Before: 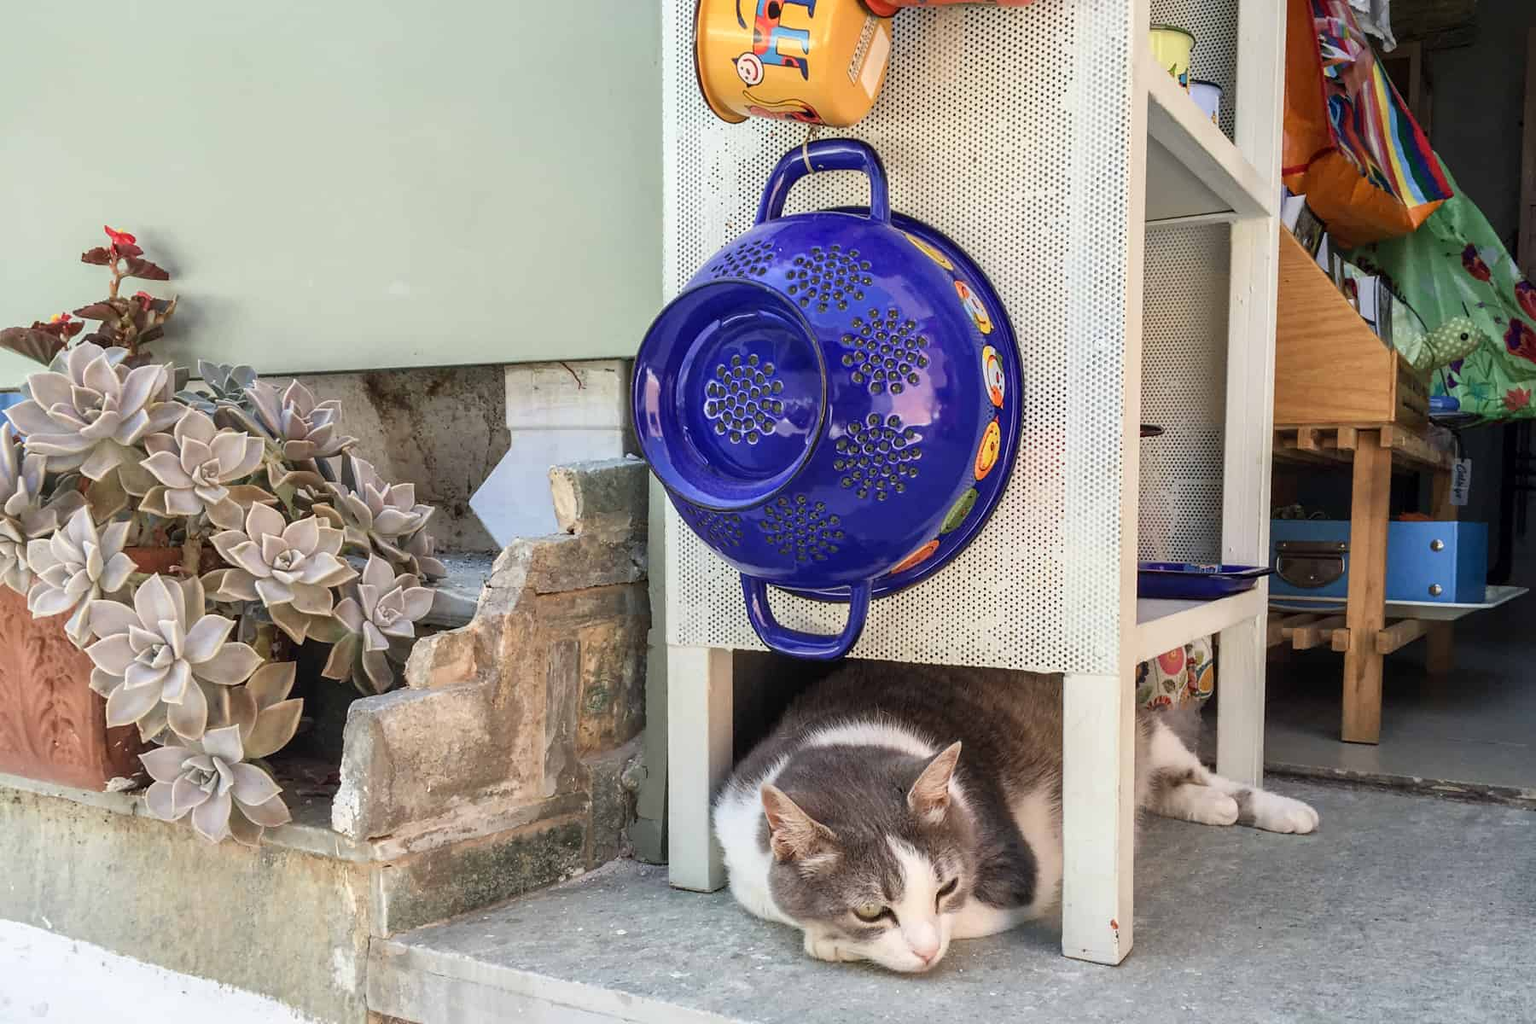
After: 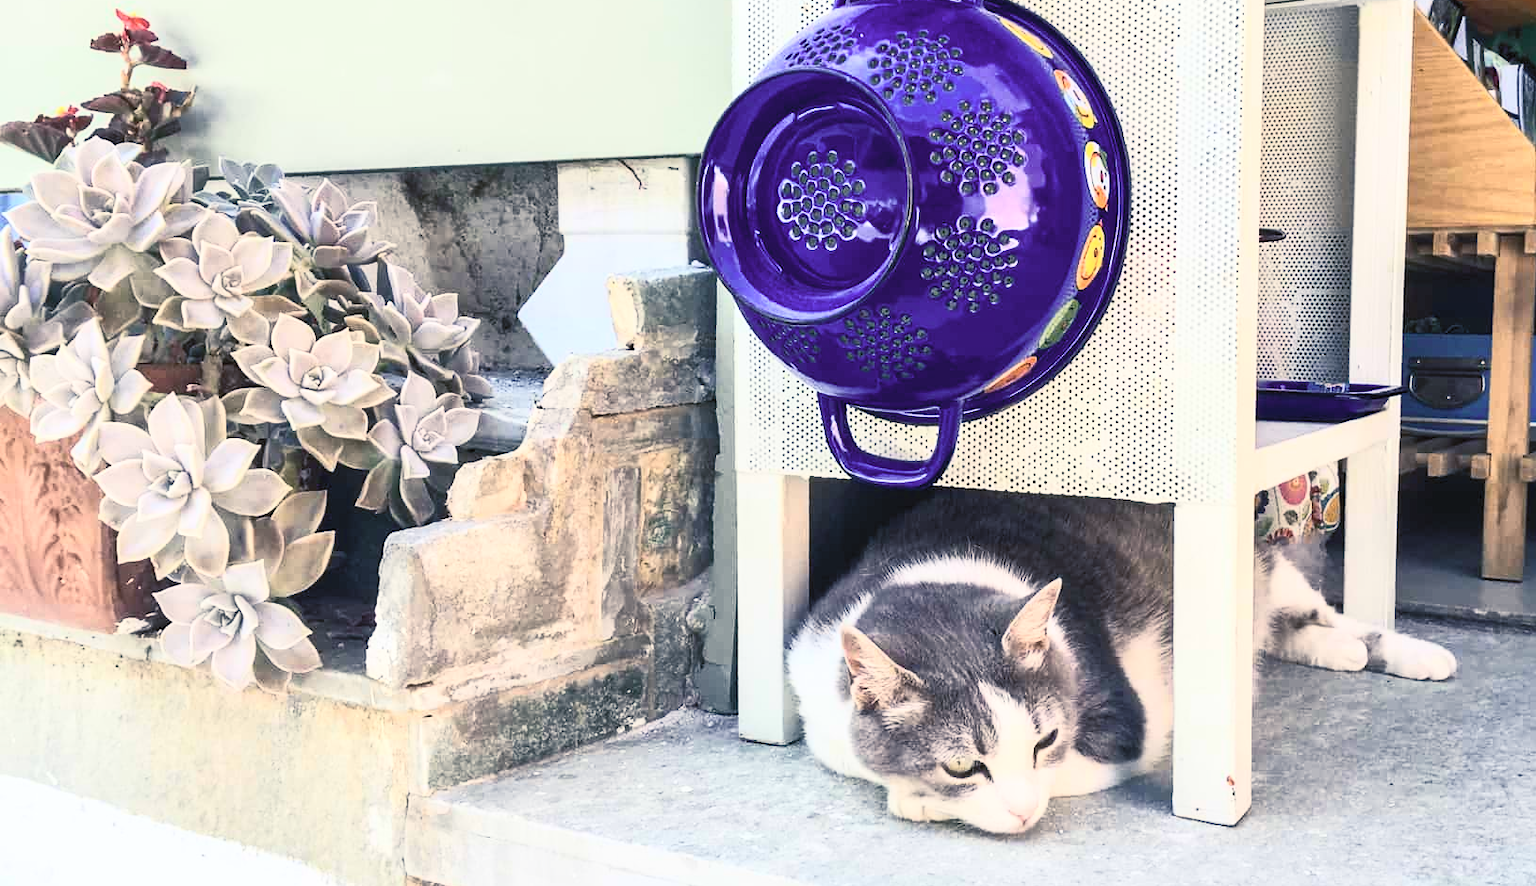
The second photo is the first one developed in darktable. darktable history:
color balance rgb: shadows lift › luminance -40.781%, shadows lift › chroma 14.428%, shadows lift › hue 260.46°, perceptual saturation grading › global saturation 29.743%
contrast brightness saturation: contrast 0.43, brightness 0.546, saturation -0.201
crop: top 21.252%, right 9.415%, bottom 0.267%
